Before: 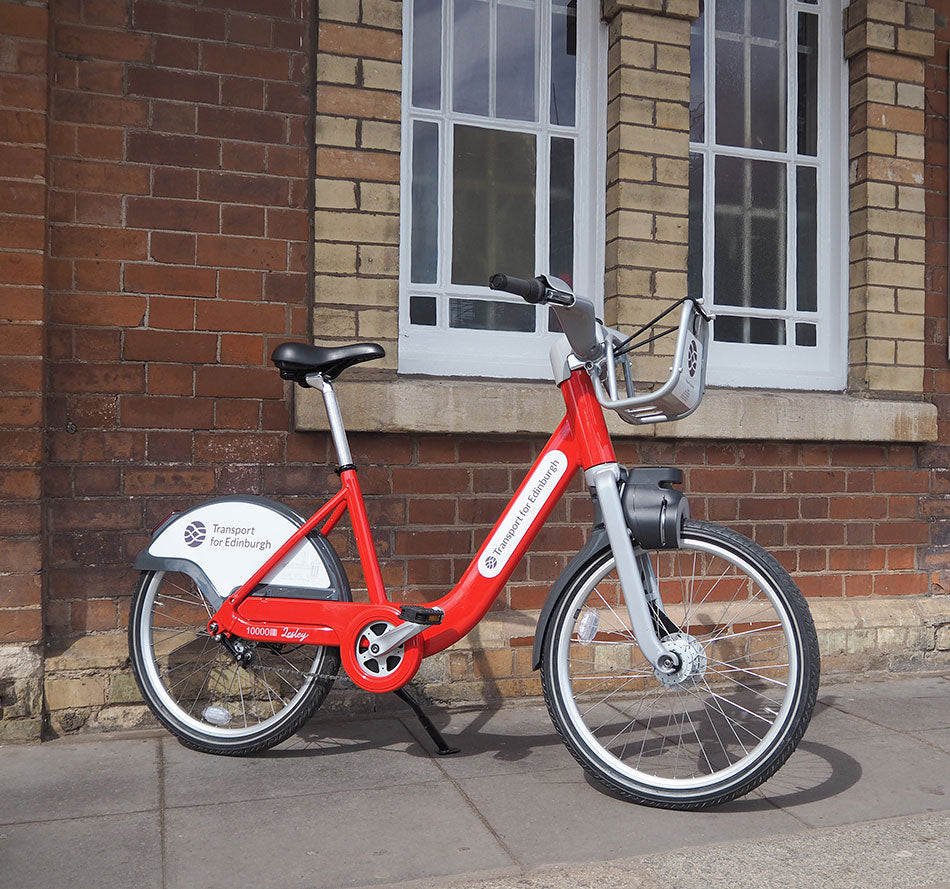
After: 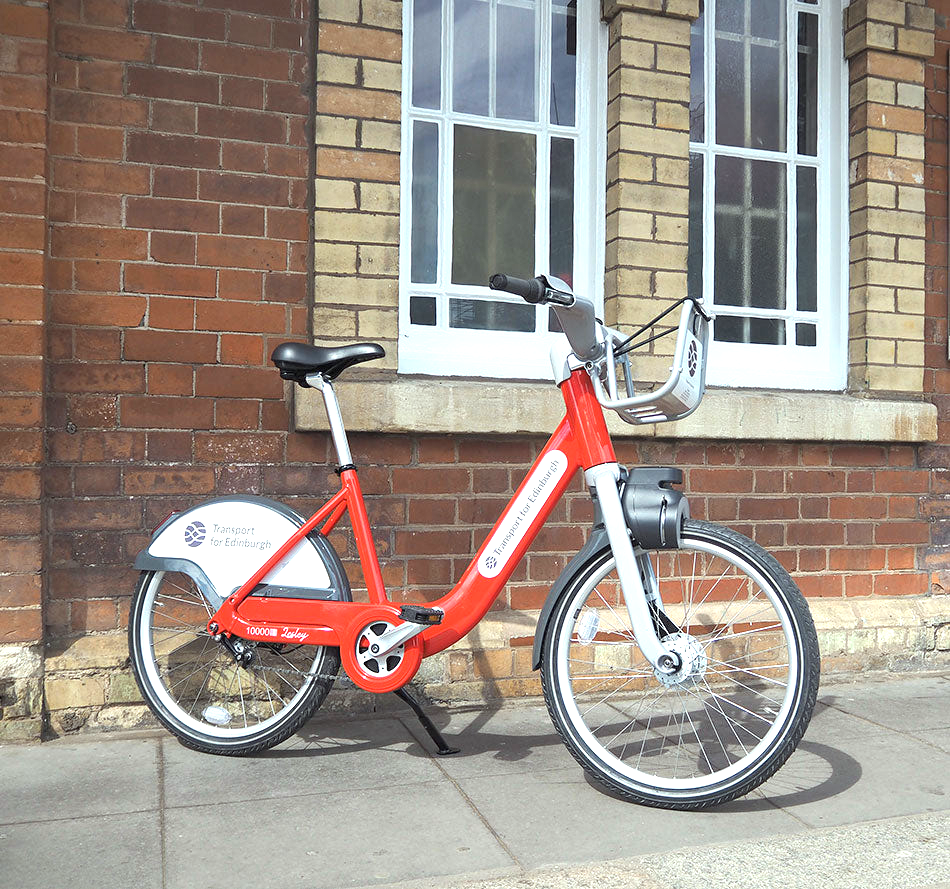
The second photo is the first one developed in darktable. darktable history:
exposure: exposure 1 EV, compensate highlight preservation false
color correction: highlights a* -6.69, highlights b* 0.49
